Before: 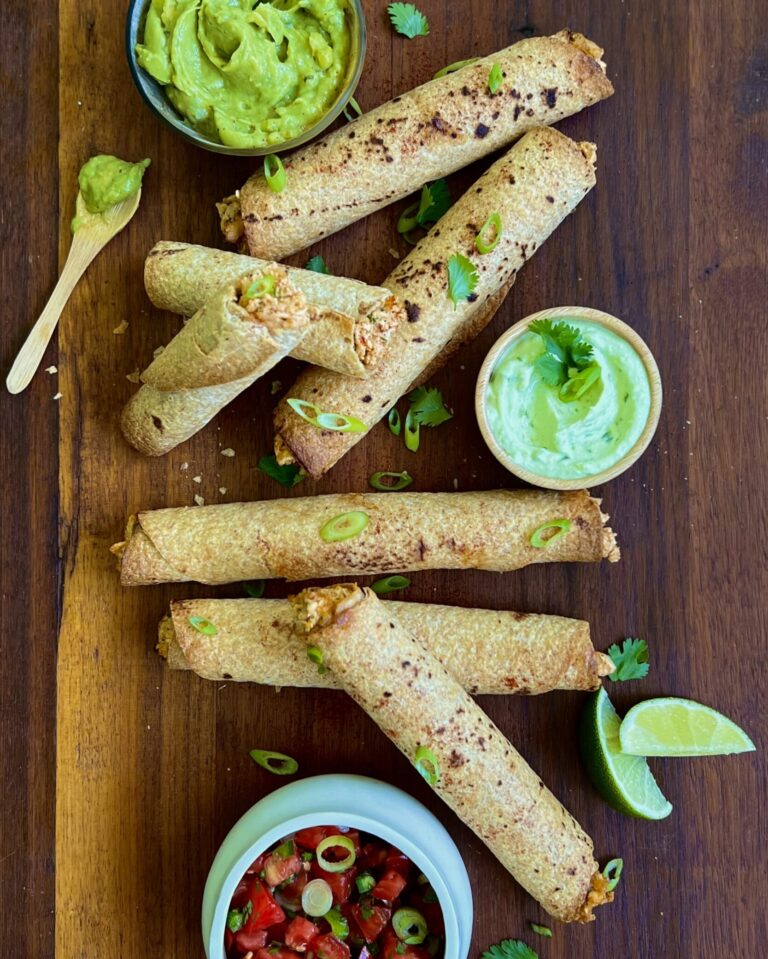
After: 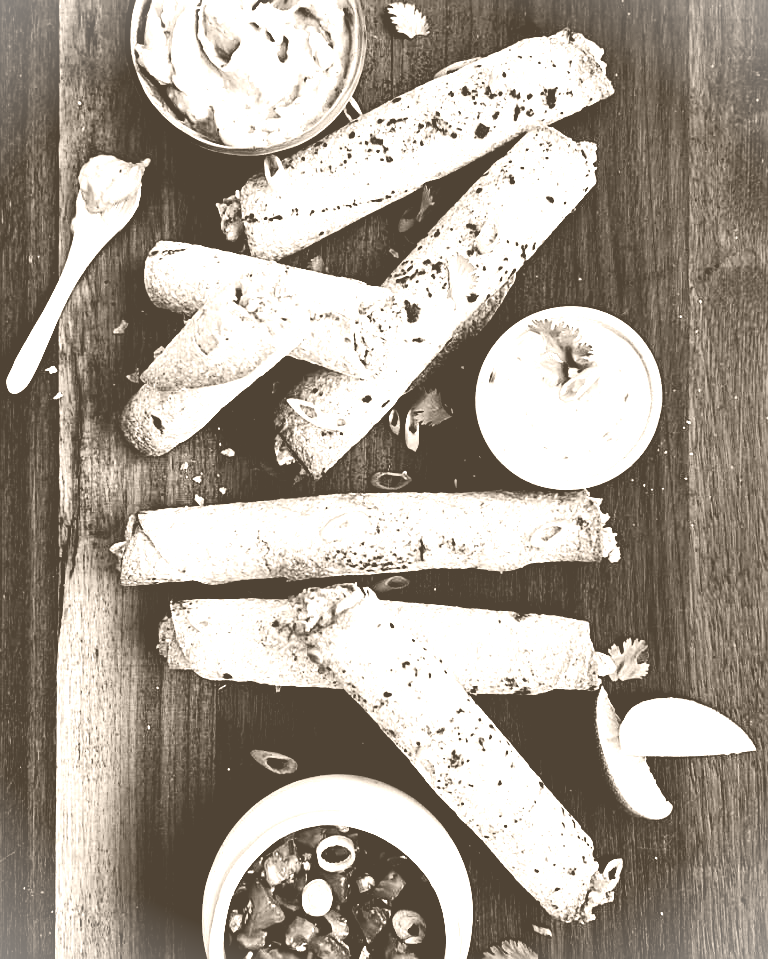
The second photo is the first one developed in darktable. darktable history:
colorize: hue 34.49°, saturation 35.33%, source mix 100%, version 1
haze removal: compatibility mode true, adaptive false
vignetting: fall-off start 100%, brightness 0.3, saturation 0
levels: levels [0.129, 0.519, 0.867]
tone curve: curves: ch0 [(0, 0.039) (0.194, 0.159) (0.469, 0.544) (0.693, 0.77) (0.751, 0.871) (1, 1)]; ch1 [(0, 0) (0.508, 0.506) (0.547, 0.563) (0.592, 0.631) (0.715, 0.706) (1, 1)]; ch2 [(0, 0) (0.243, 0.175) (0.362, 0.301) (0.492, 0.515) (0.544, 0.557) (0.595, 0.612) (0.631, 0.641) (1, 1)], color space Lab, independent channels, preserve colors none
sharpen: on, module defaults
exposure: compensate highlight preservation false
